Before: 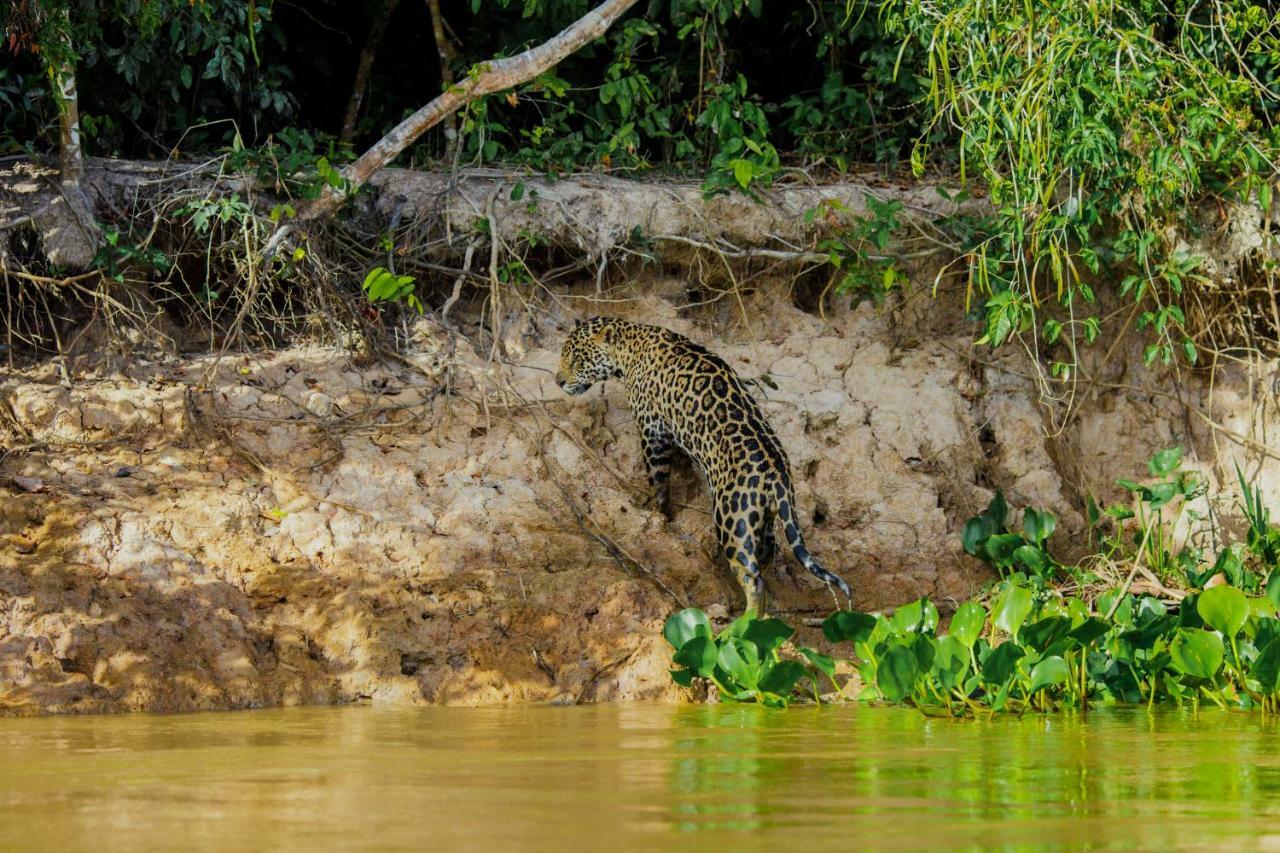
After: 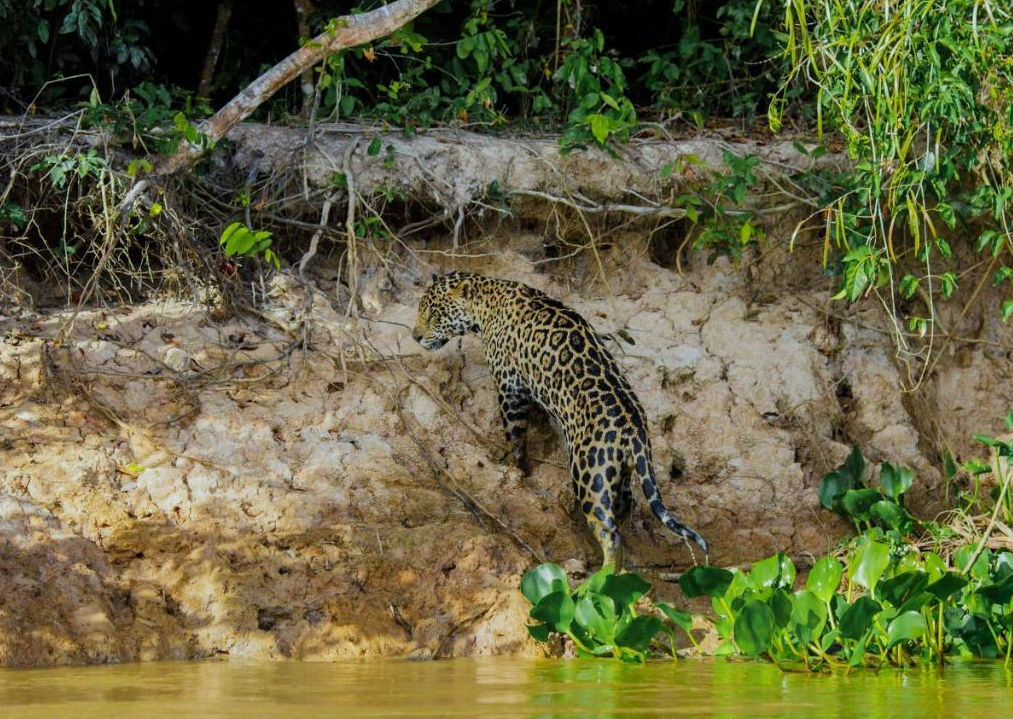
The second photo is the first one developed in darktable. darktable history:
crop: left 11.225%, top 5.381%, right 9.565%, bottom 10.314%
white balance: red 0.974, blue 1.044
